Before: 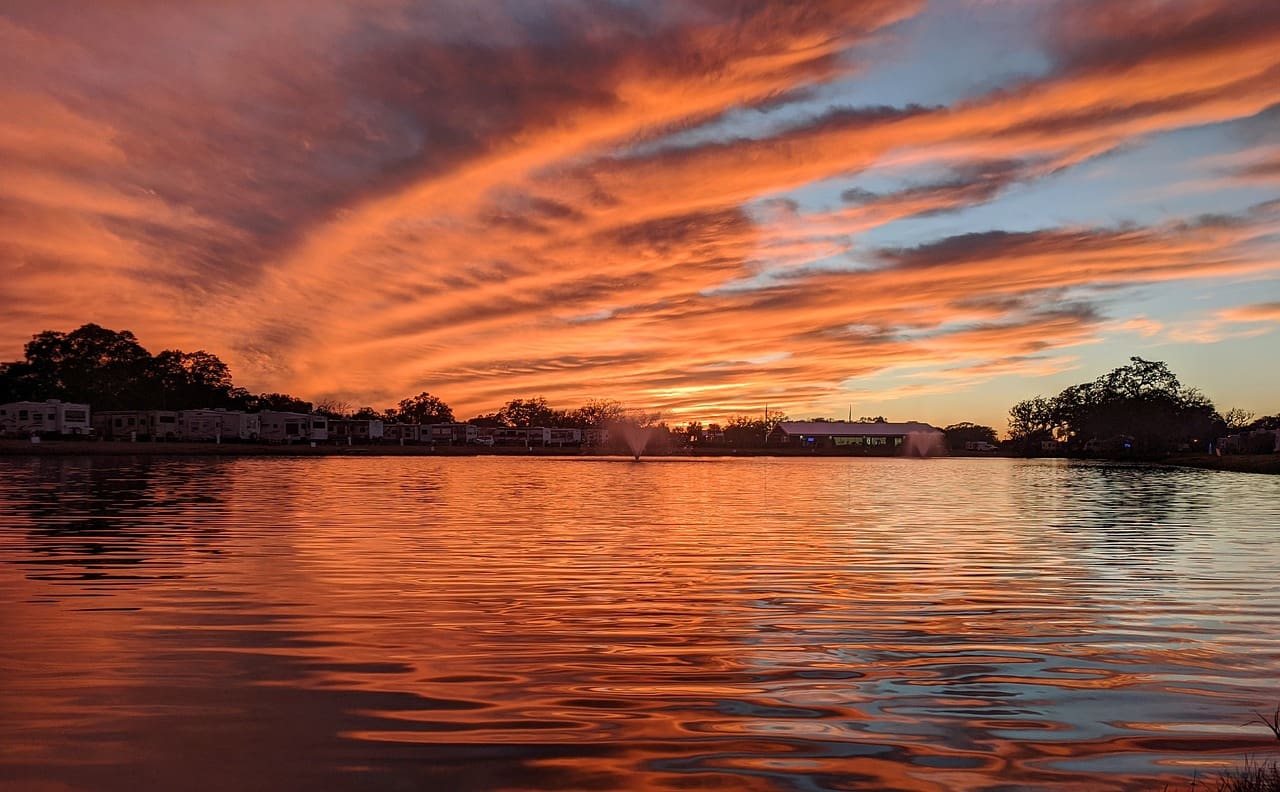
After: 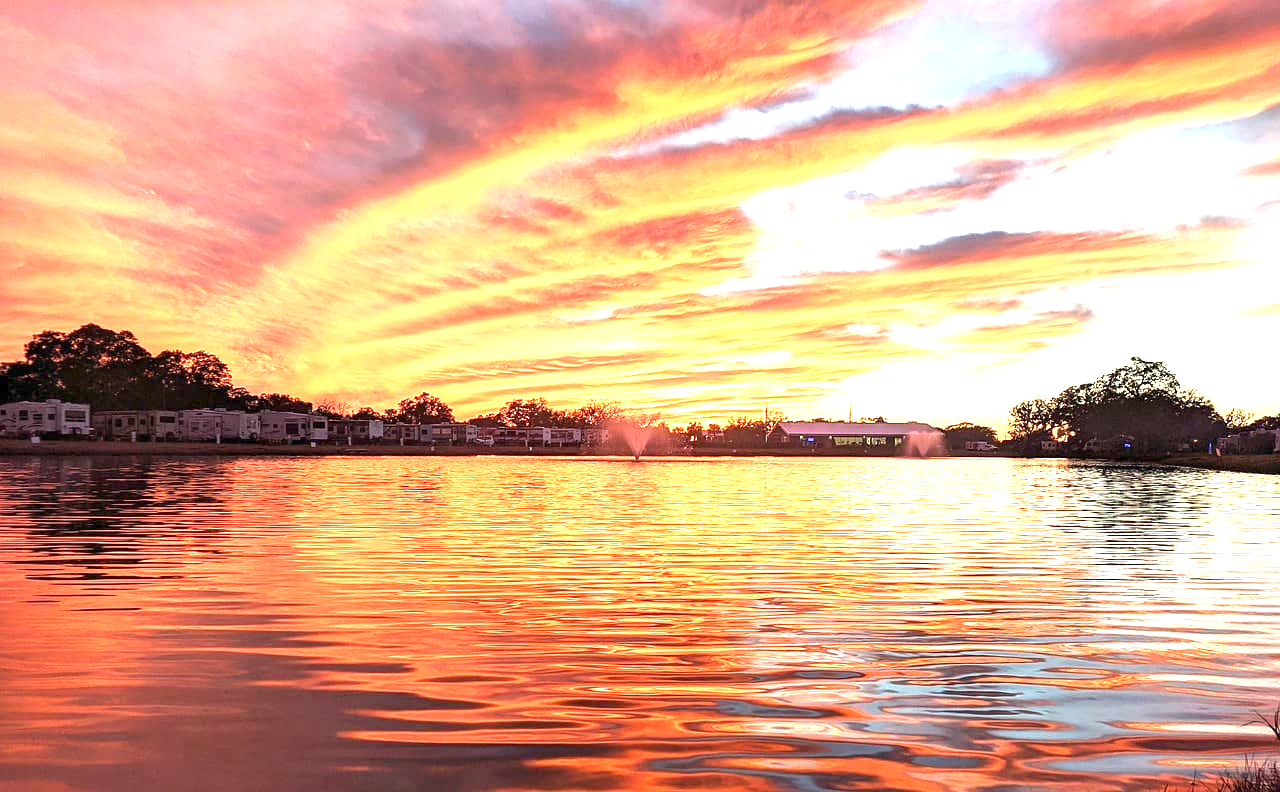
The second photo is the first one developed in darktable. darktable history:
exposure: exposure 2.264 EV, compensate highlight preservation false
